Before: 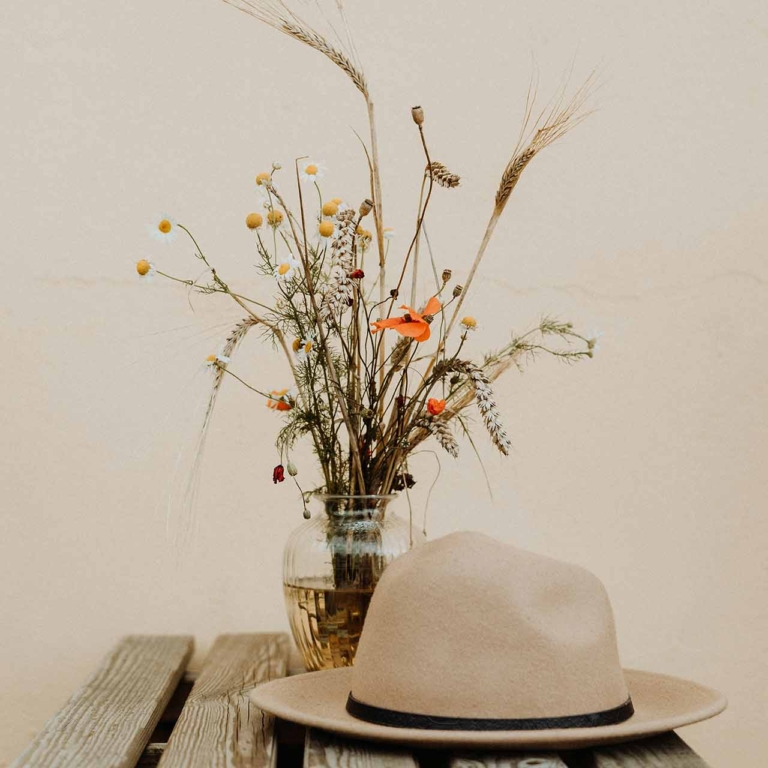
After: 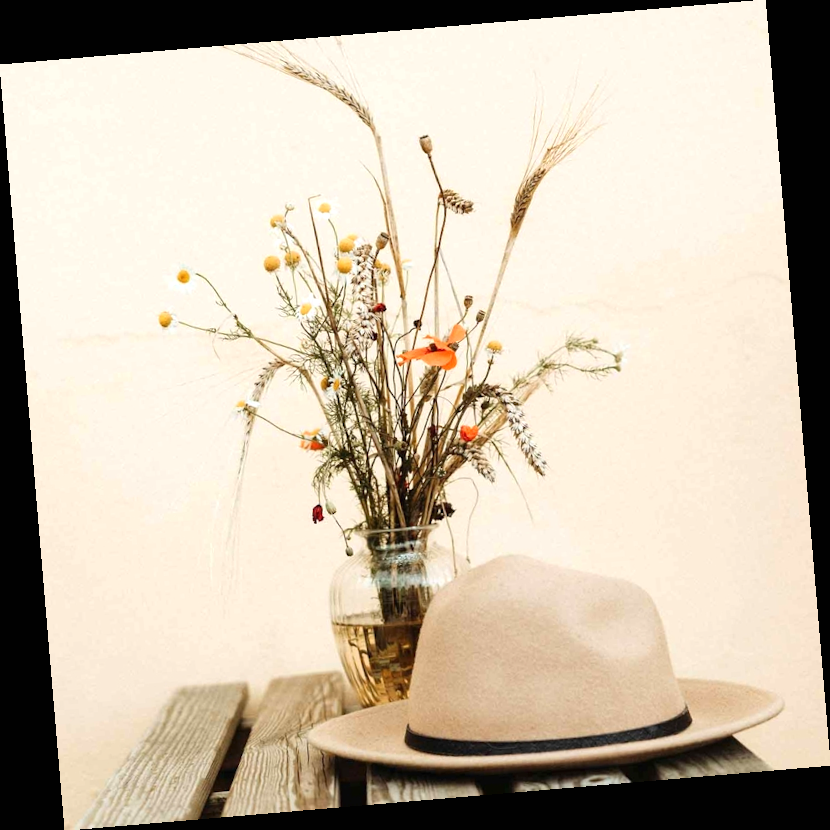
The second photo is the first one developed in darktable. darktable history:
rotate and perspective: rotation -4.86°, automatic cropping off
exposure: black level correction 0, exposure 0.7 EV, compensate exposure bias true, compensate highlight preservation false
